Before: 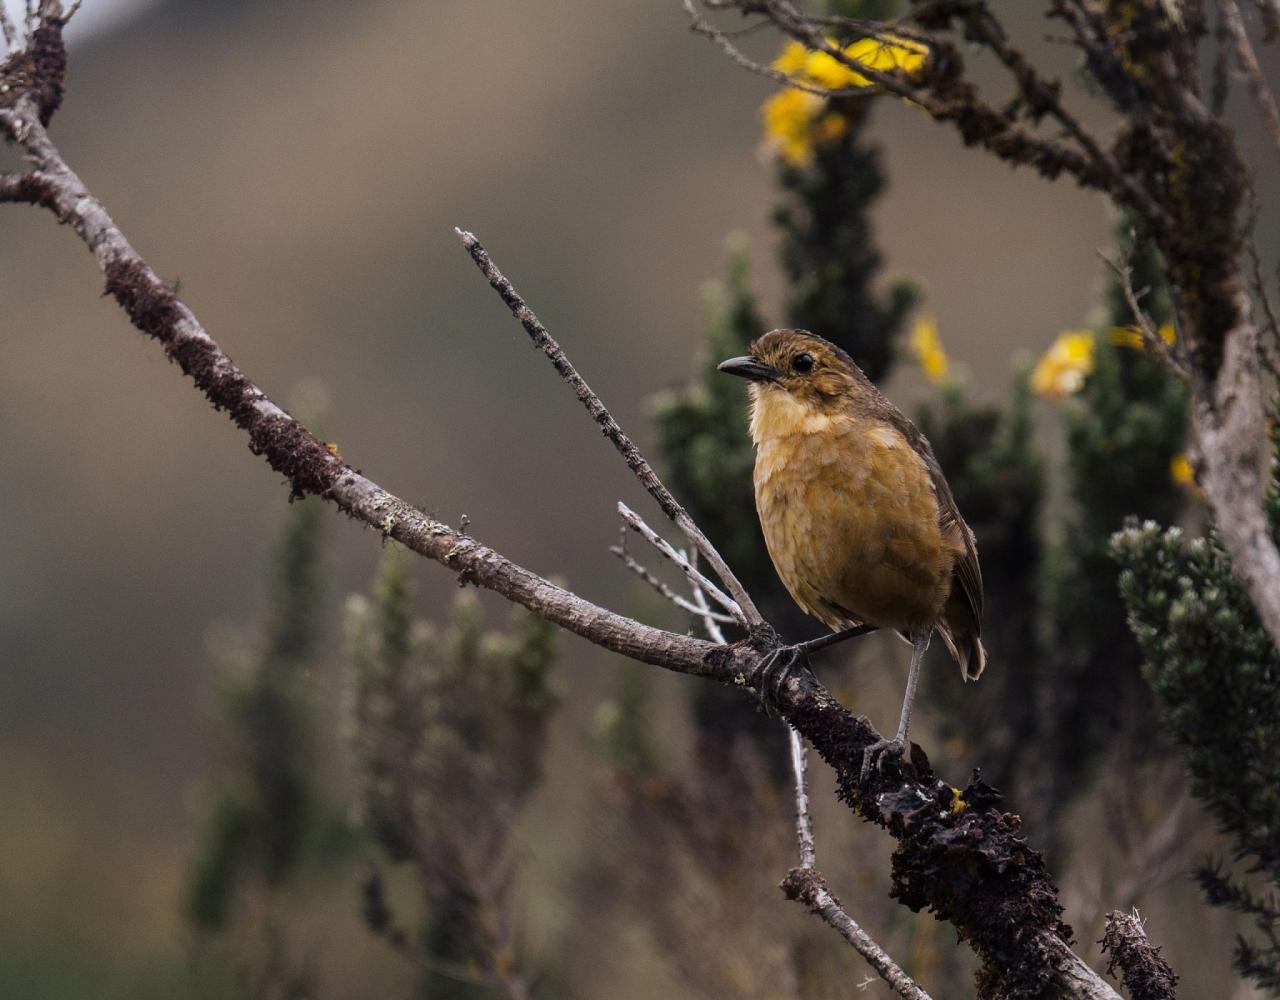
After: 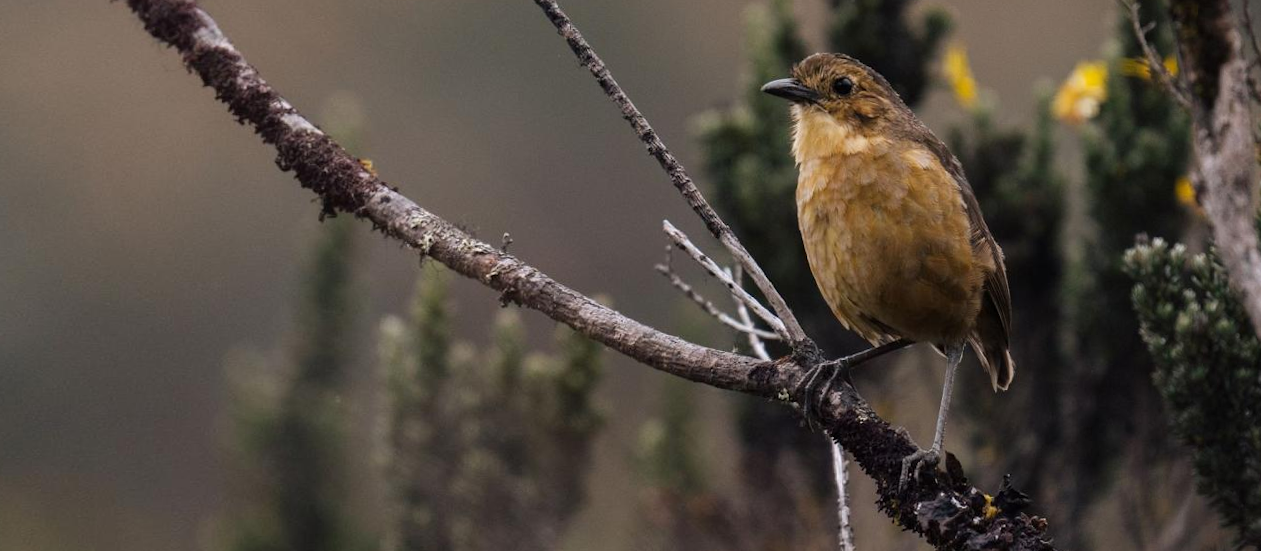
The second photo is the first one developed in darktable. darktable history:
crop and rotate: top 25.357%, bottom 13.942%
rotate and perspective: rotation -0.013°, lens shift (vertical) -0.027, lens shift (horizontal) 0.178, crop left 0.016, crop right 0.989, crop top 0.082, crop bottom 0.918
